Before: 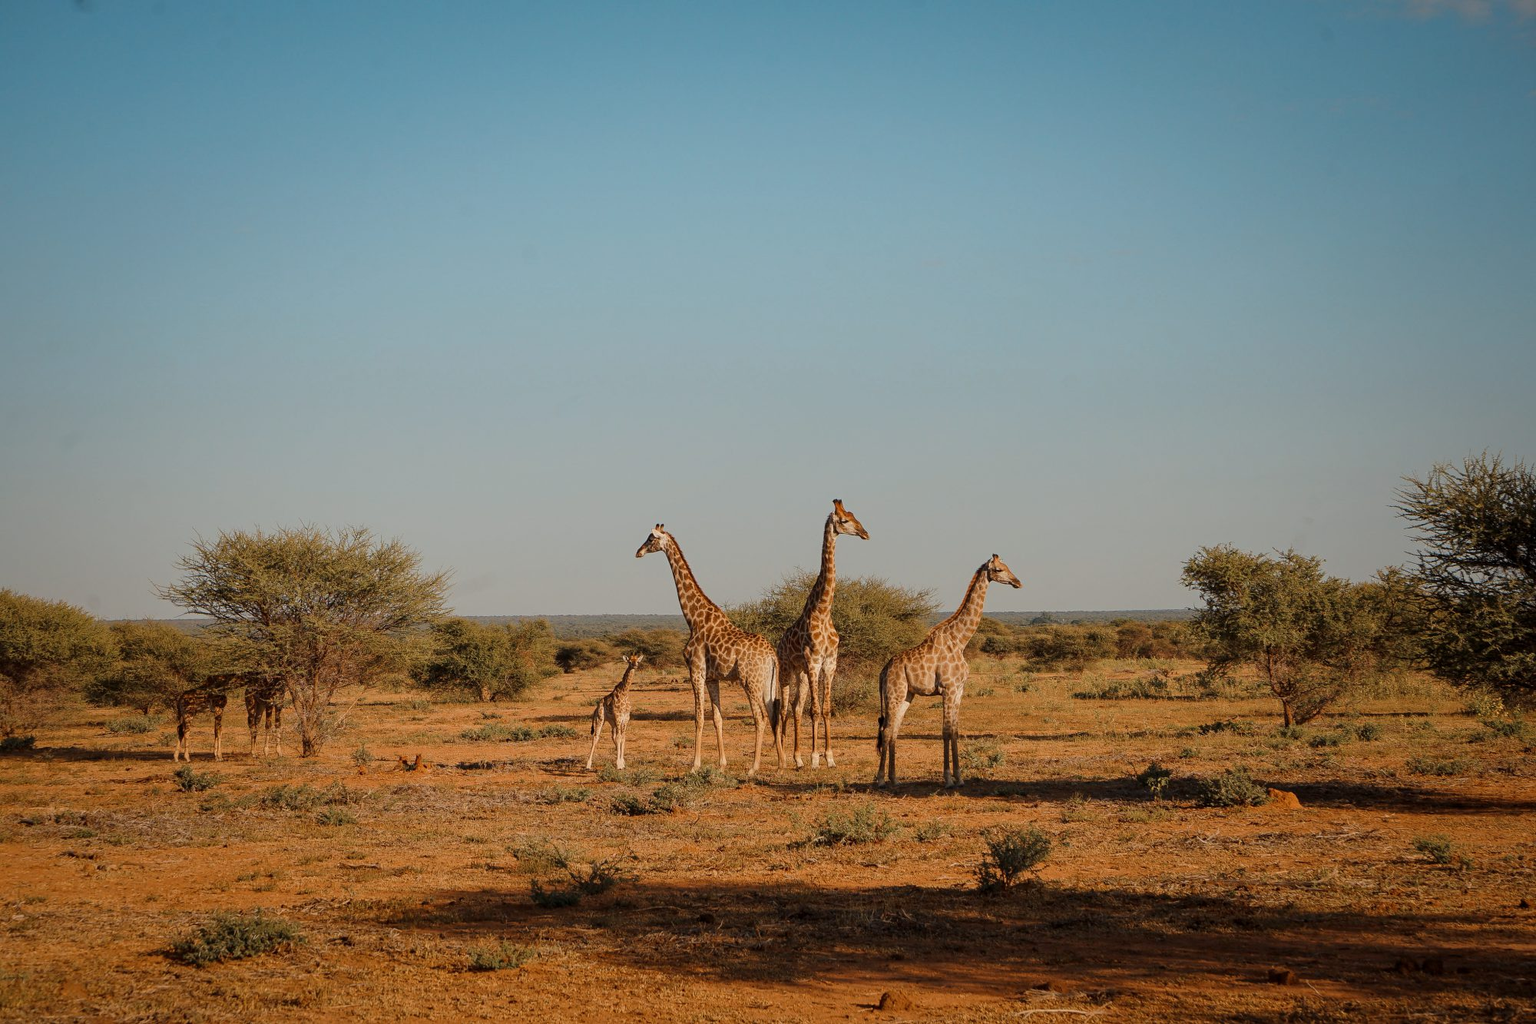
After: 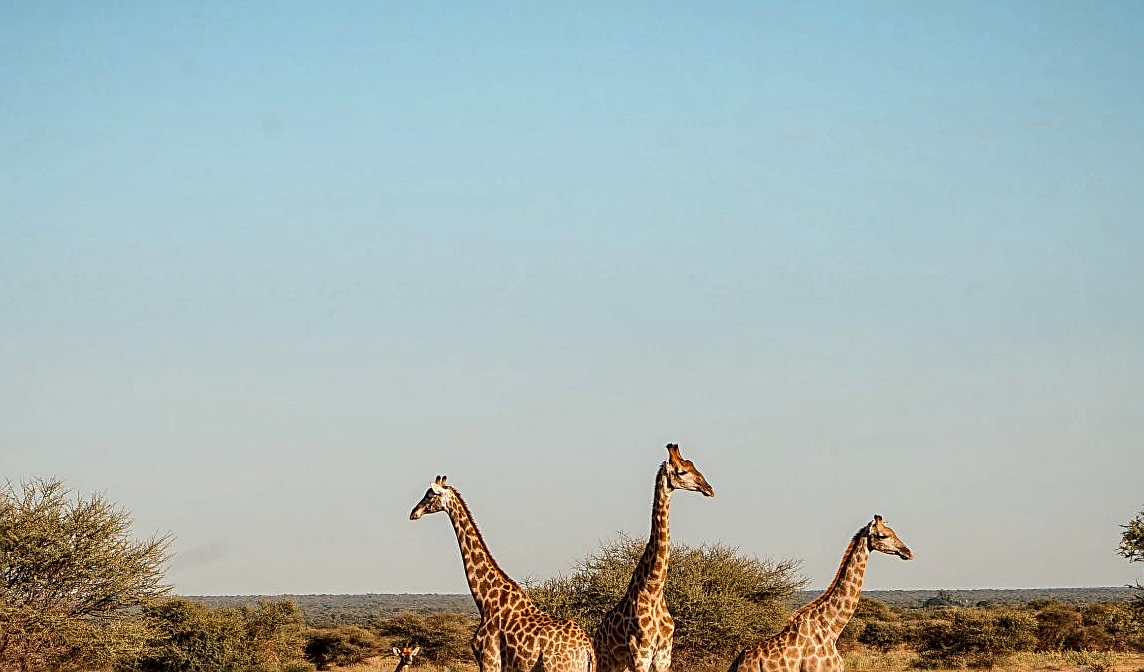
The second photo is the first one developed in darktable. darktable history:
sharpen: amount 0.575
local contrast: on, module defaults
crop: left 20.932%, top 15.471%, right 21.848%, bottom 34.081%
tone equalizer: -8 EV -0.75 EV, -7 EV -0.7 EV, -6 EV -0.6 EV, -5 EV -0.4 EV, -3 EV 0.4 EV, -2 EV 0.6 EV, -1 EV 0.7 EV, +0 EV 0.75 EV, edges refinement/feathering 500, mask exposure compensation -1.57 EV, preserve details no
